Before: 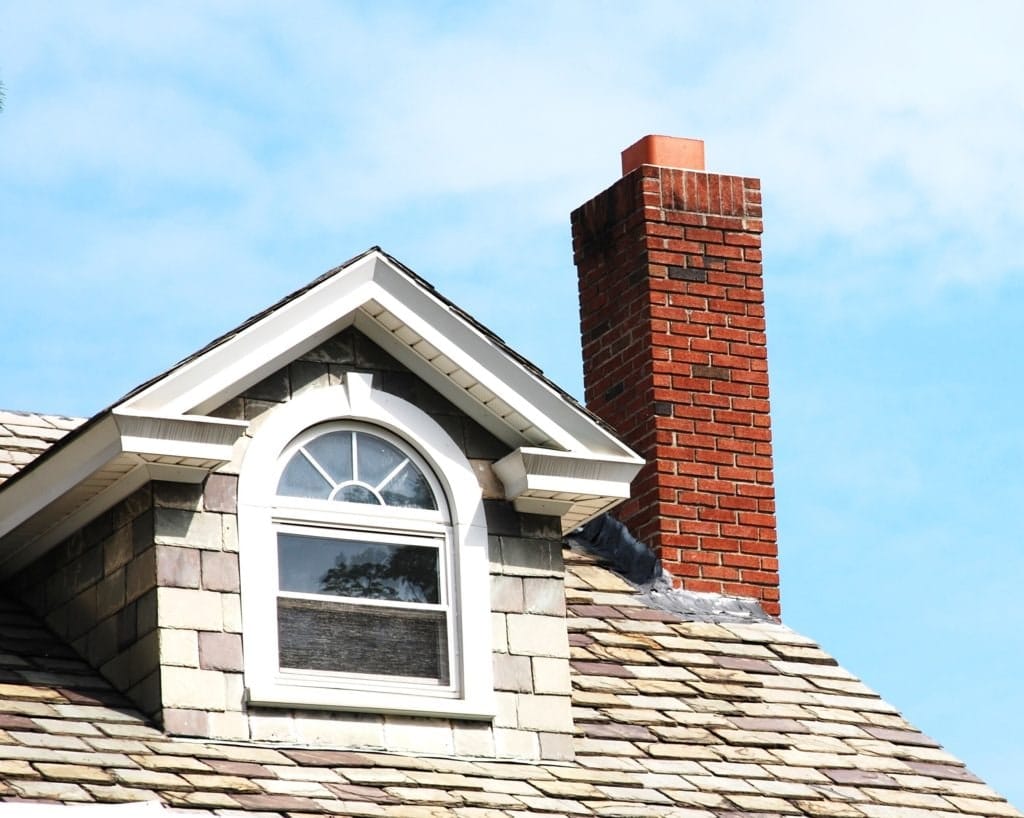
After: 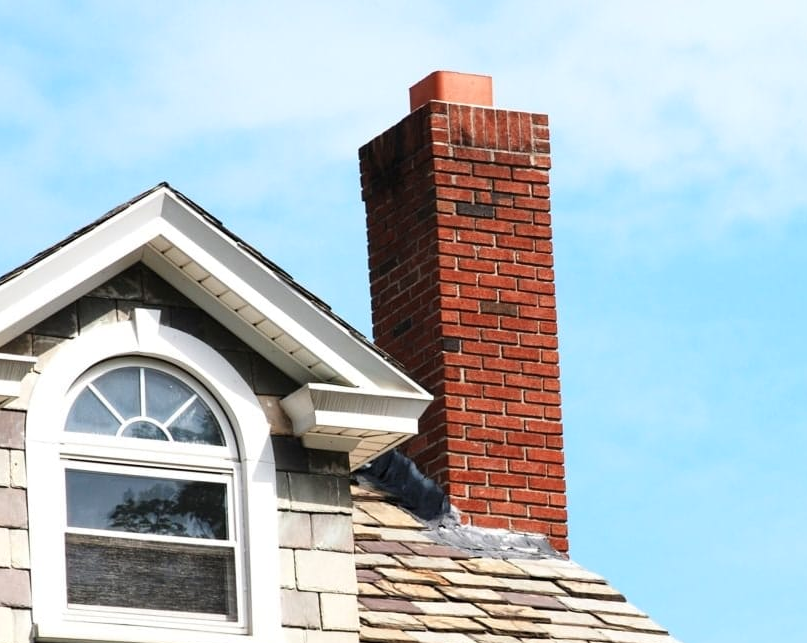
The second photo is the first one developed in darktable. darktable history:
crop and rotate: left 20.74%, top 7.912%, right 0.375%, bottom 13.378%
color zones: curves: ch1 [(0, 0.455) (0.063, 0.455) (0.286, 0.495) (0.429, 0.5) (0.571, 0.5) (0.714, 0.5) (0.857, 0.5) (1, 0.455)]; ch2 [(0, 0.532) (0.063, 0.521) (0.233, 0.447) (0.429, 0.489) (0.571, 0.5) (0.714, 0.5) (0.857, 0.5) (1, 0.532)]
contrast brightness saturation: contrast 0.04, saturation 0.07
